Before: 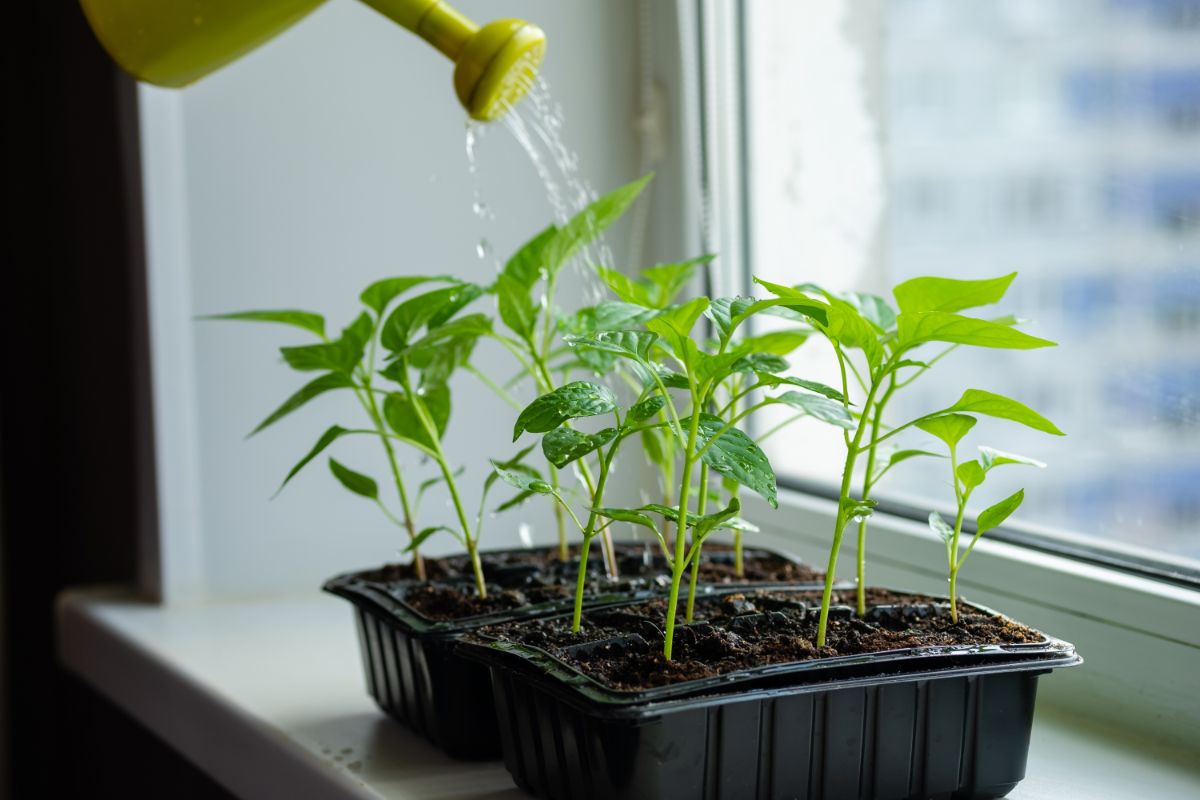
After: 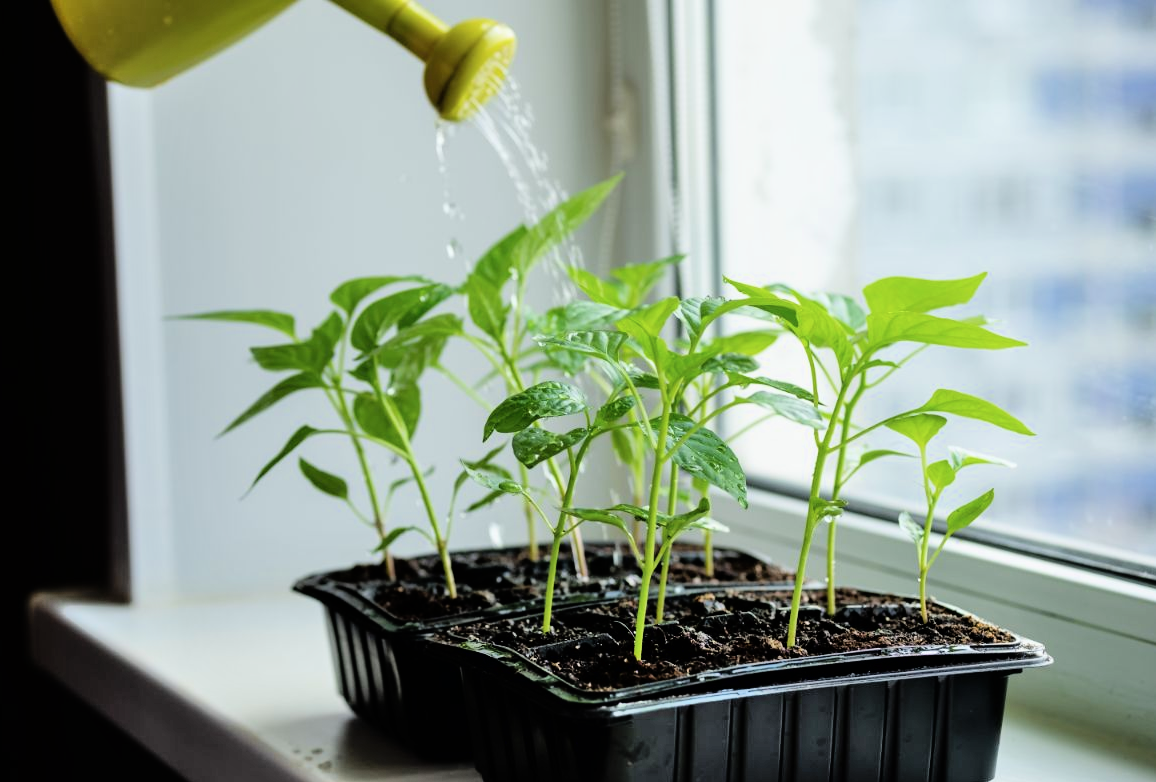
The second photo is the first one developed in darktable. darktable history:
filmic rgb: threshold 3 EV, hardness 4.17, latitude 50%, contrast 1.1, preserve chrominance max RGB, color science v6 (2022), contrast in shadows safe, contrast in highlights safe, enable highlight reconstruction true
crop and rotate: left 2.536%, right 1.107%, bottom 2.246%
shadows and highlights: radius 110.86, shadows 51.09, white point adjustment 9.16, highlights -4.17, highlights color adjustment 32.2%, soften with gaussian
